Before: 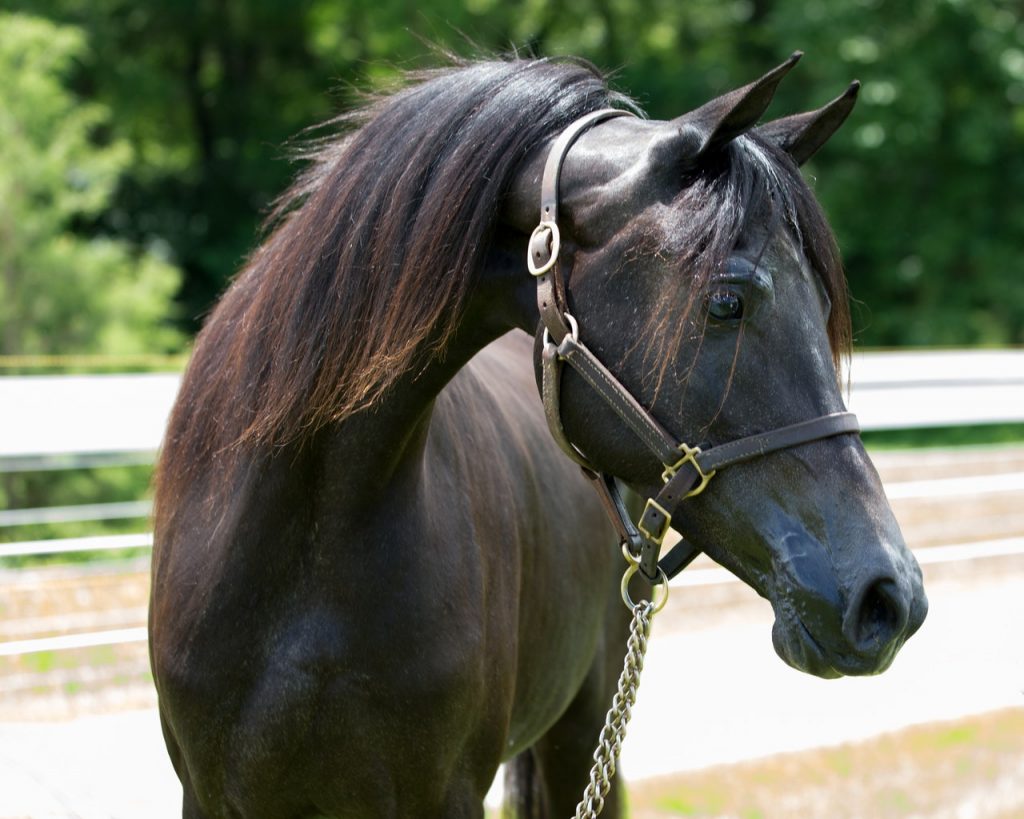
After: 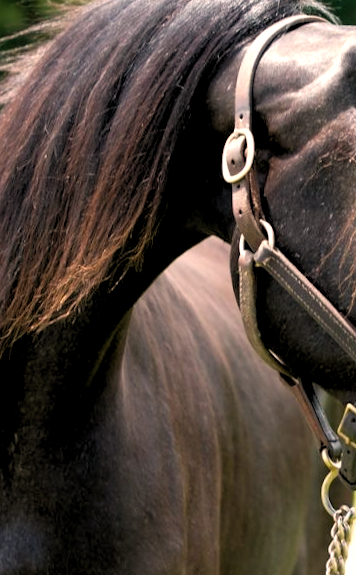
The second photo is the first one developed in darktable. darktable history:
rotate and perspective: rotation -1°, crop left 0.011, crop right 0.989, crop top 0.025, crop bottom 0.975
crop and rotate: left 29.476%, top 10.214%, right 35.32%, bottom 17.333%
rgb levels: levels [[0.01, 0.419, 0.839], [0, 0.5, 1], [0, 0.5, 1]]
white balance: red 1.127, blue 0.943
